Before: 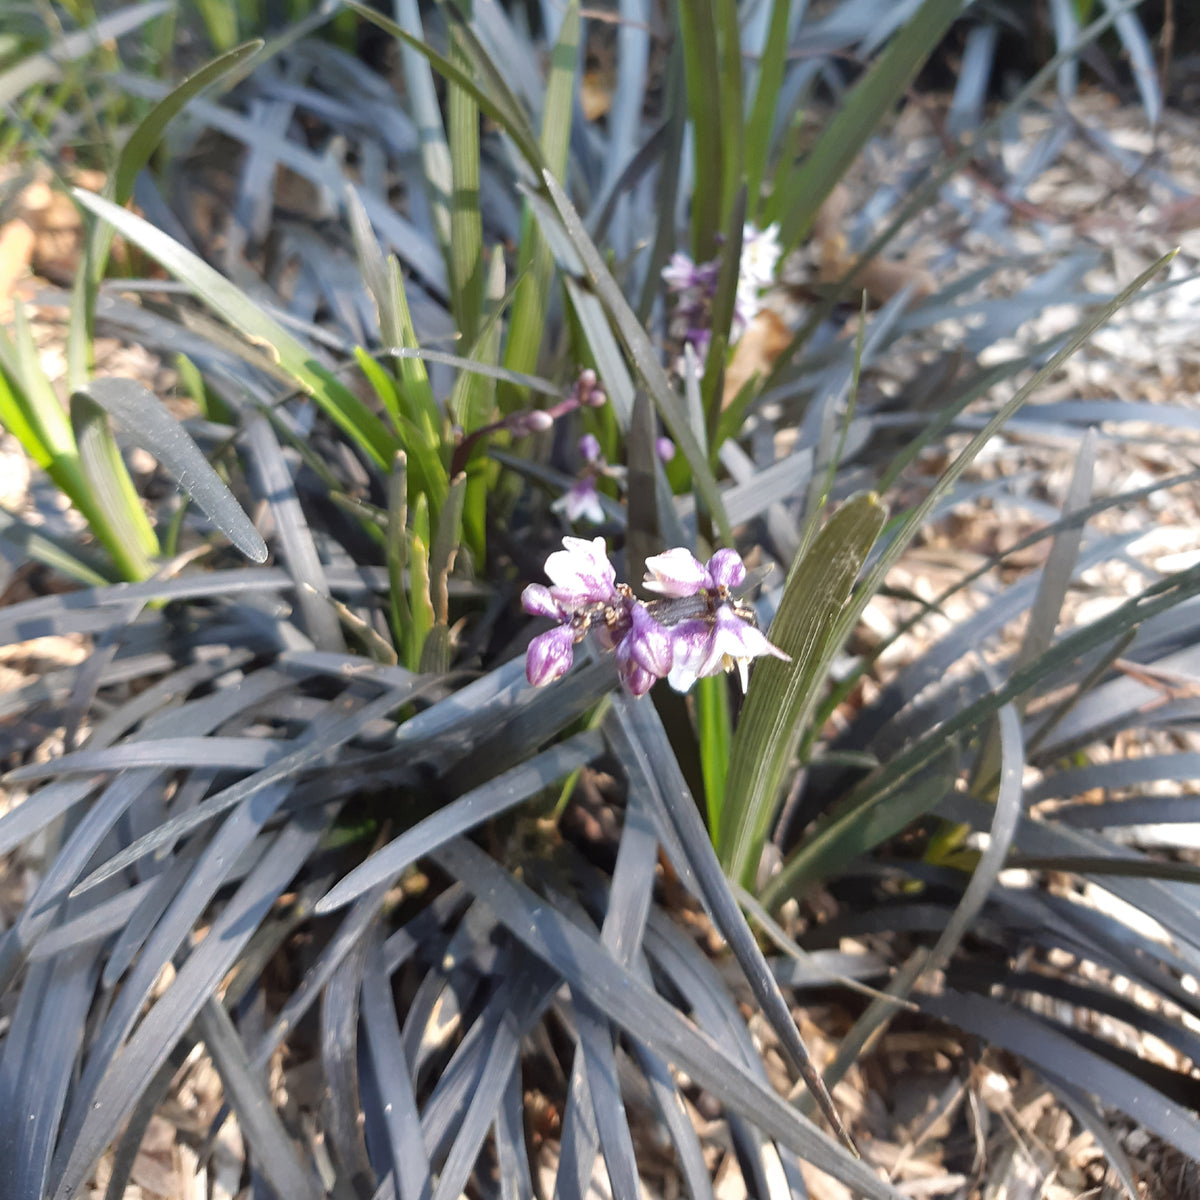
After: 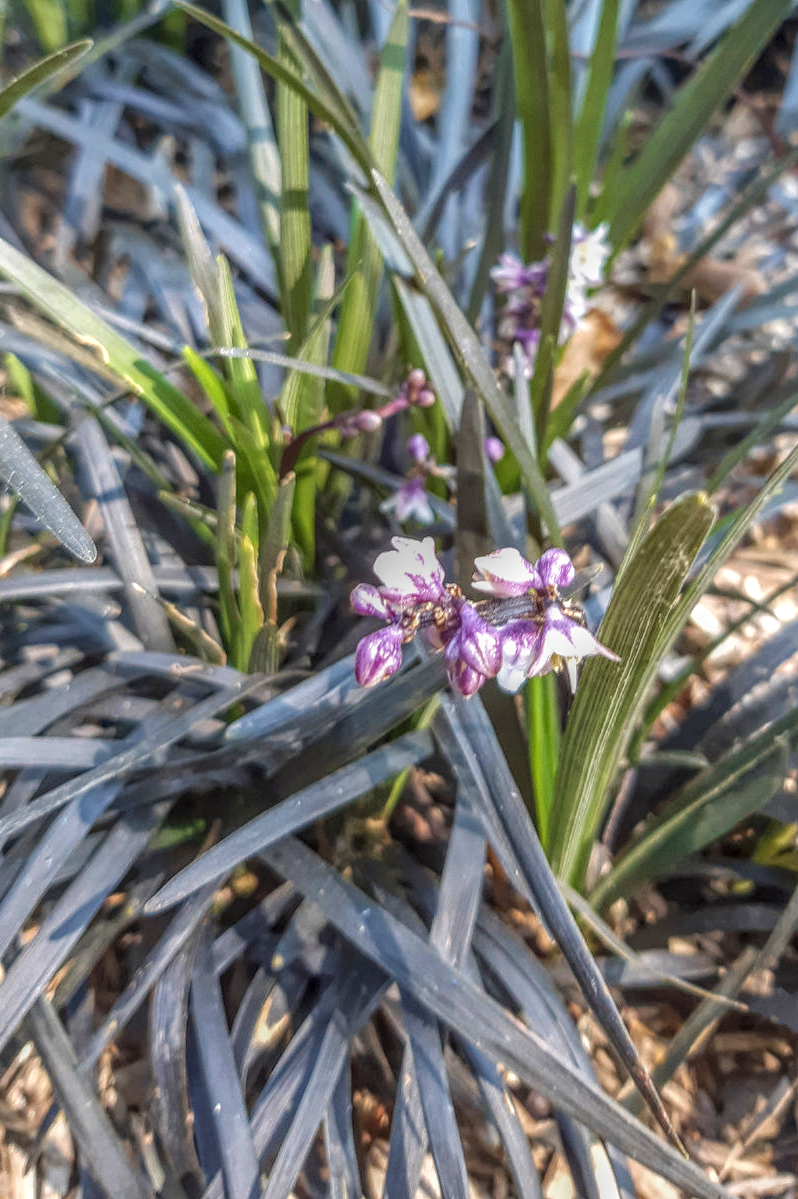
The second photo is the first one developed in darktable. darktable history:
velvia: on, module defaults
exposure: exposure 0.129 EV, compensate highlight preservation false
local contrast: highlights 1%, shadows 7%, detail 200%, midtone range 0.252
crop and rotate: left 14.33%, right 19.096%
